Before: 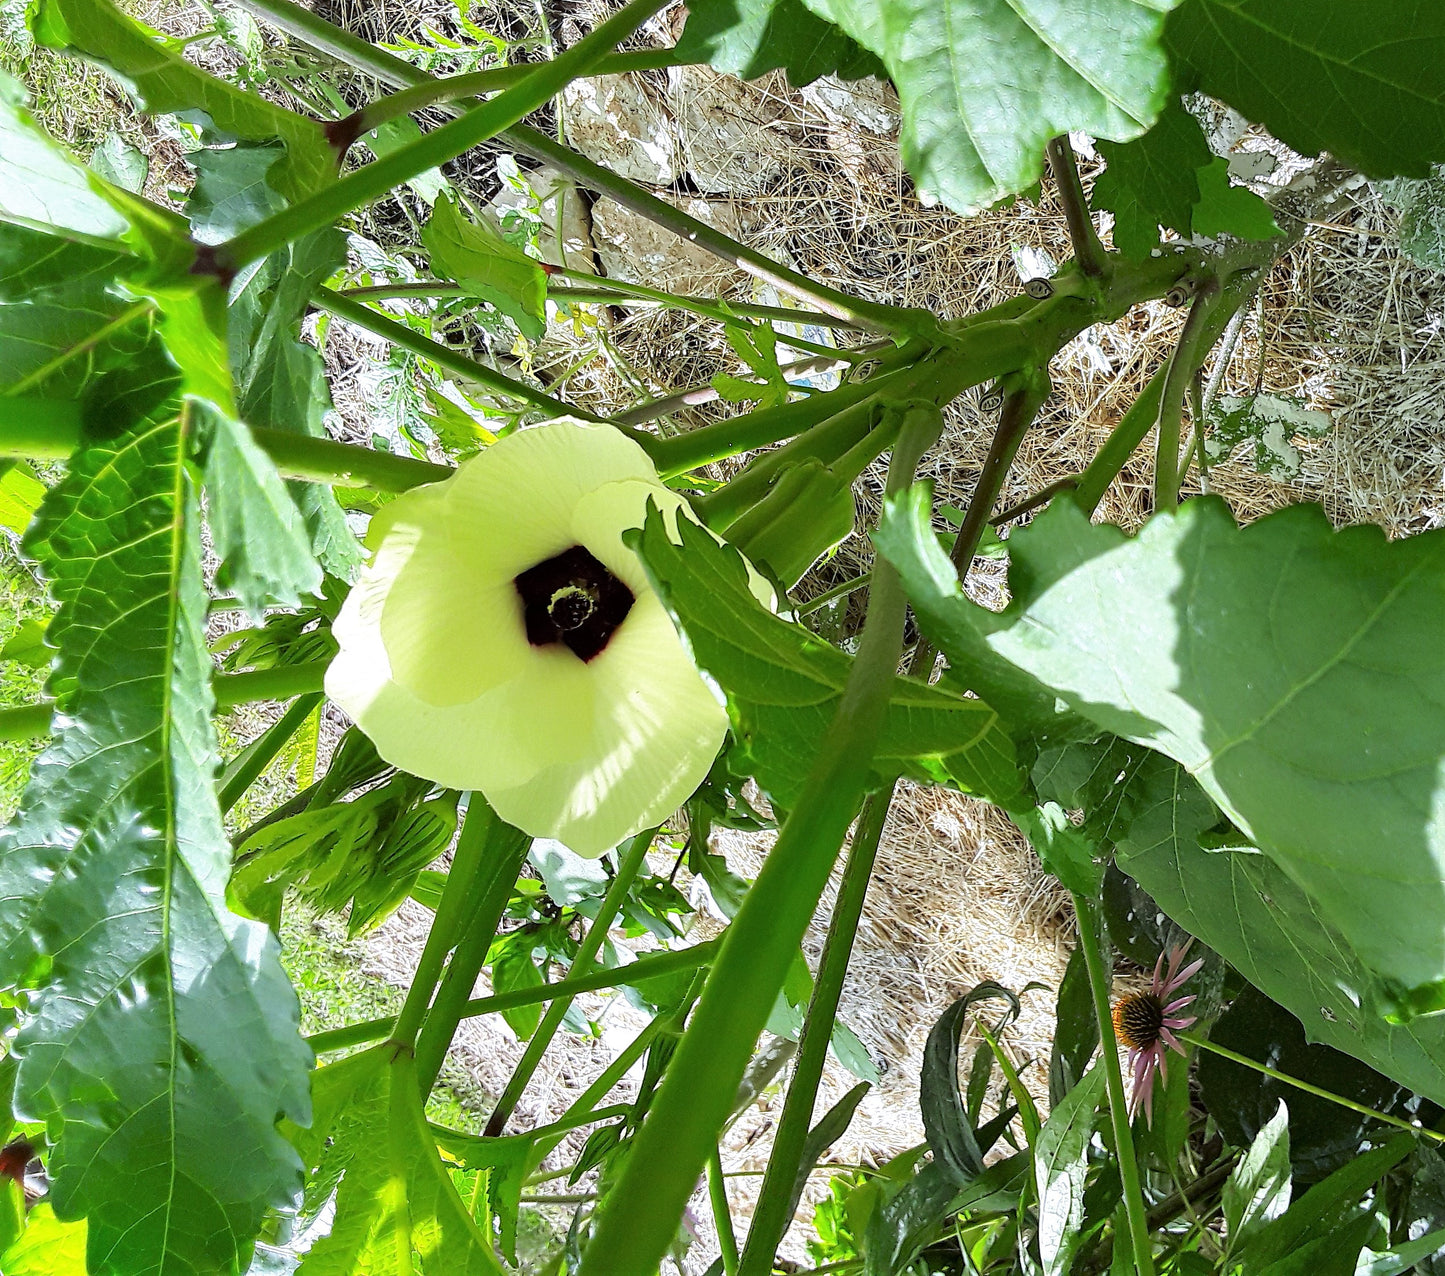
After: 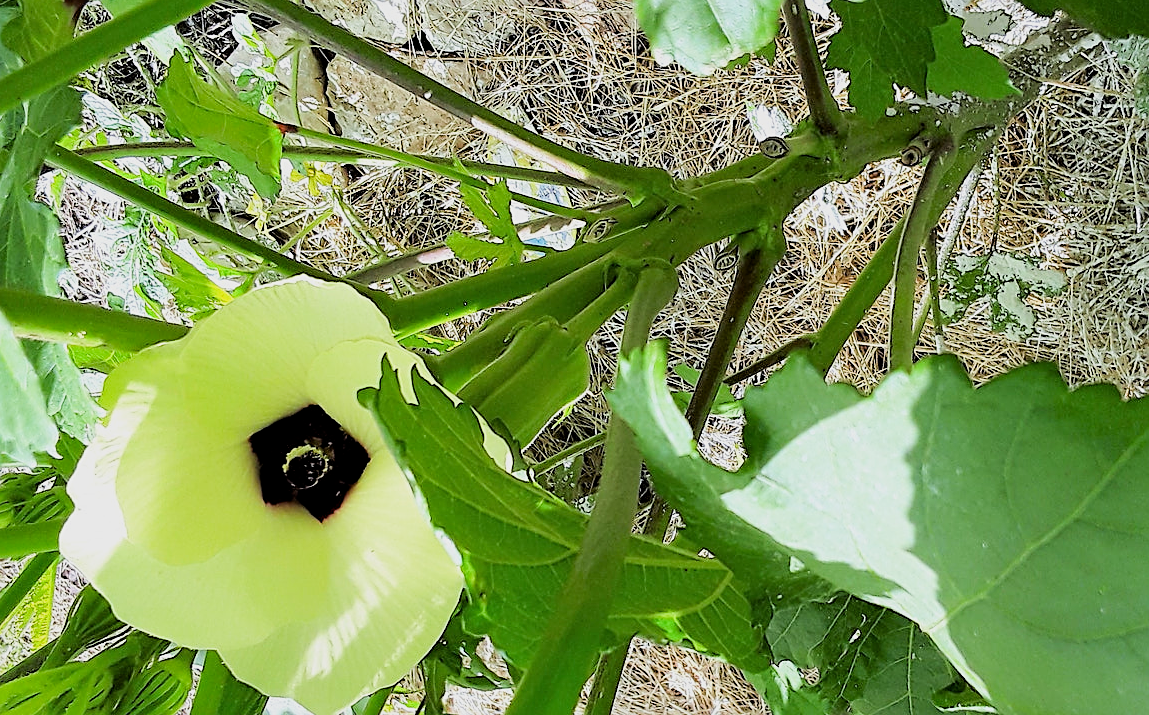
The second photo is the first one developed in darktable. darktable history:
tone equalizer: -8 EV 0.227 EV, -7 EV 0.431 EV, -6 EV 0.388 EV, -5 EV 0.268 EV, -3 EV -0.267 EV, -2 EV -0.398 EV, -1 EV -0.422 EV, +0 EV -0.232 EV
shadows and highlights: shadows -20.14, white point adjustment -2.06, highlights -34.83
filmic rgb: black relative exposure -7.56 EV, white relative exposure 4.63 EV, target black luminance 0%, hardness 3.53, latitude 50.49%, contrast 1.041, highlights saturation mix 9.68%, shadows ↔ highlights balance -0.178%
sharpen: on, module defaults
crop: left 18.34%, top 11.103%, right 2.122%, bottom 32.836%
exposure: black level correction 0.001, exposure 0.963 EV, compensate highlight preservation false
